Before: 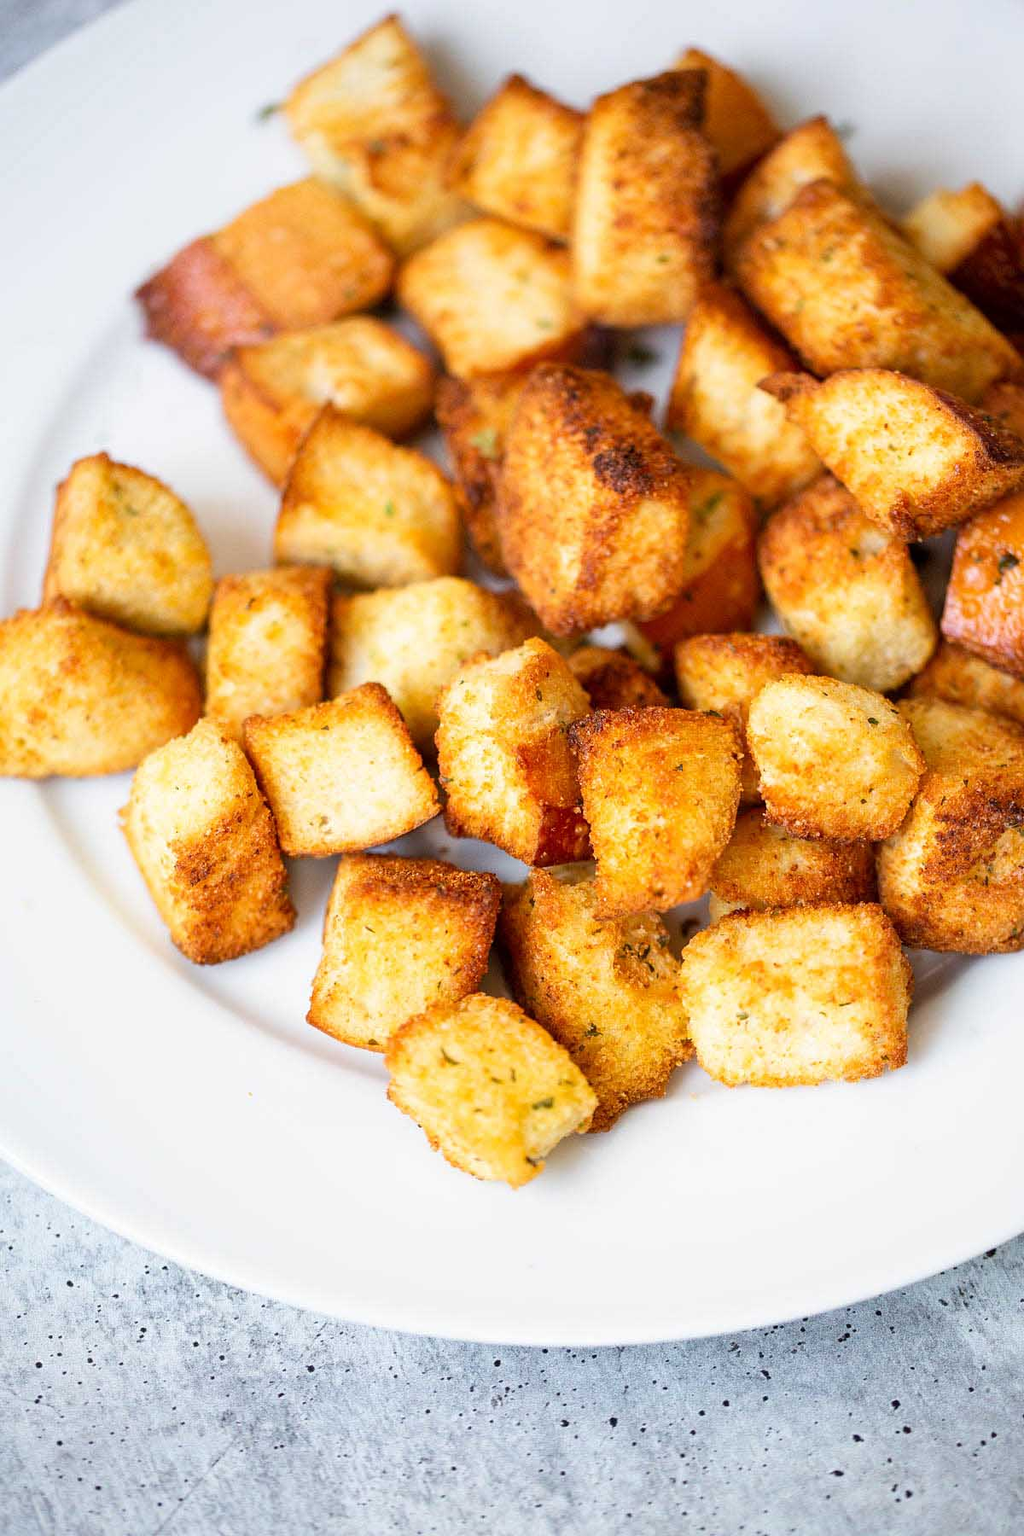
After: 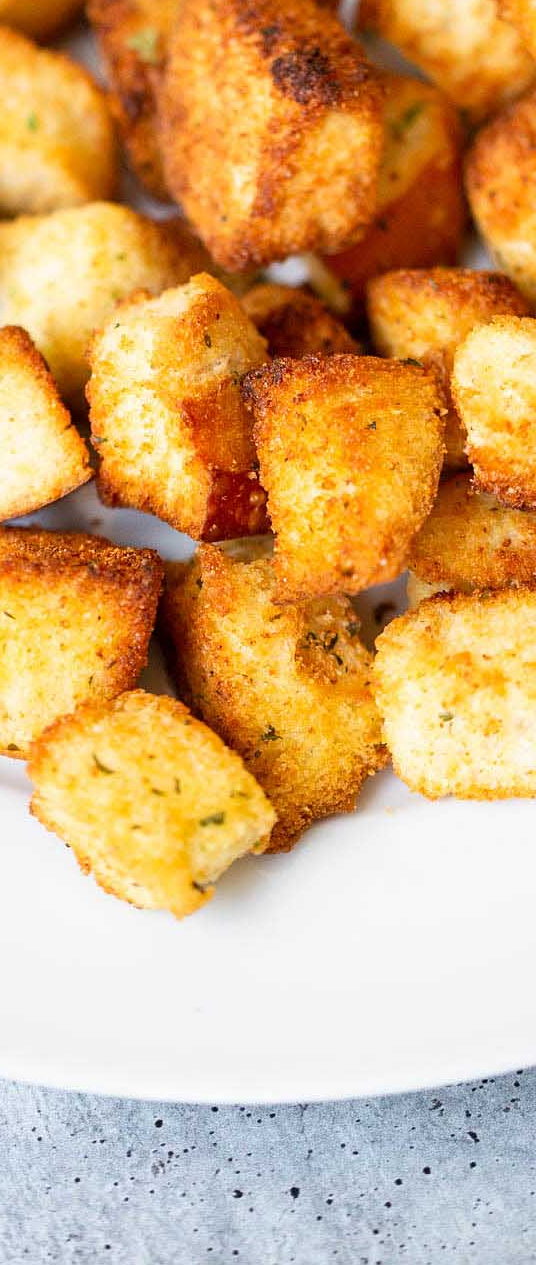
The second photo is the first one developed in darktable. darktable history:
crop: left 35.365%, top 26.355%, right 19.895%, bottom 3.365%
